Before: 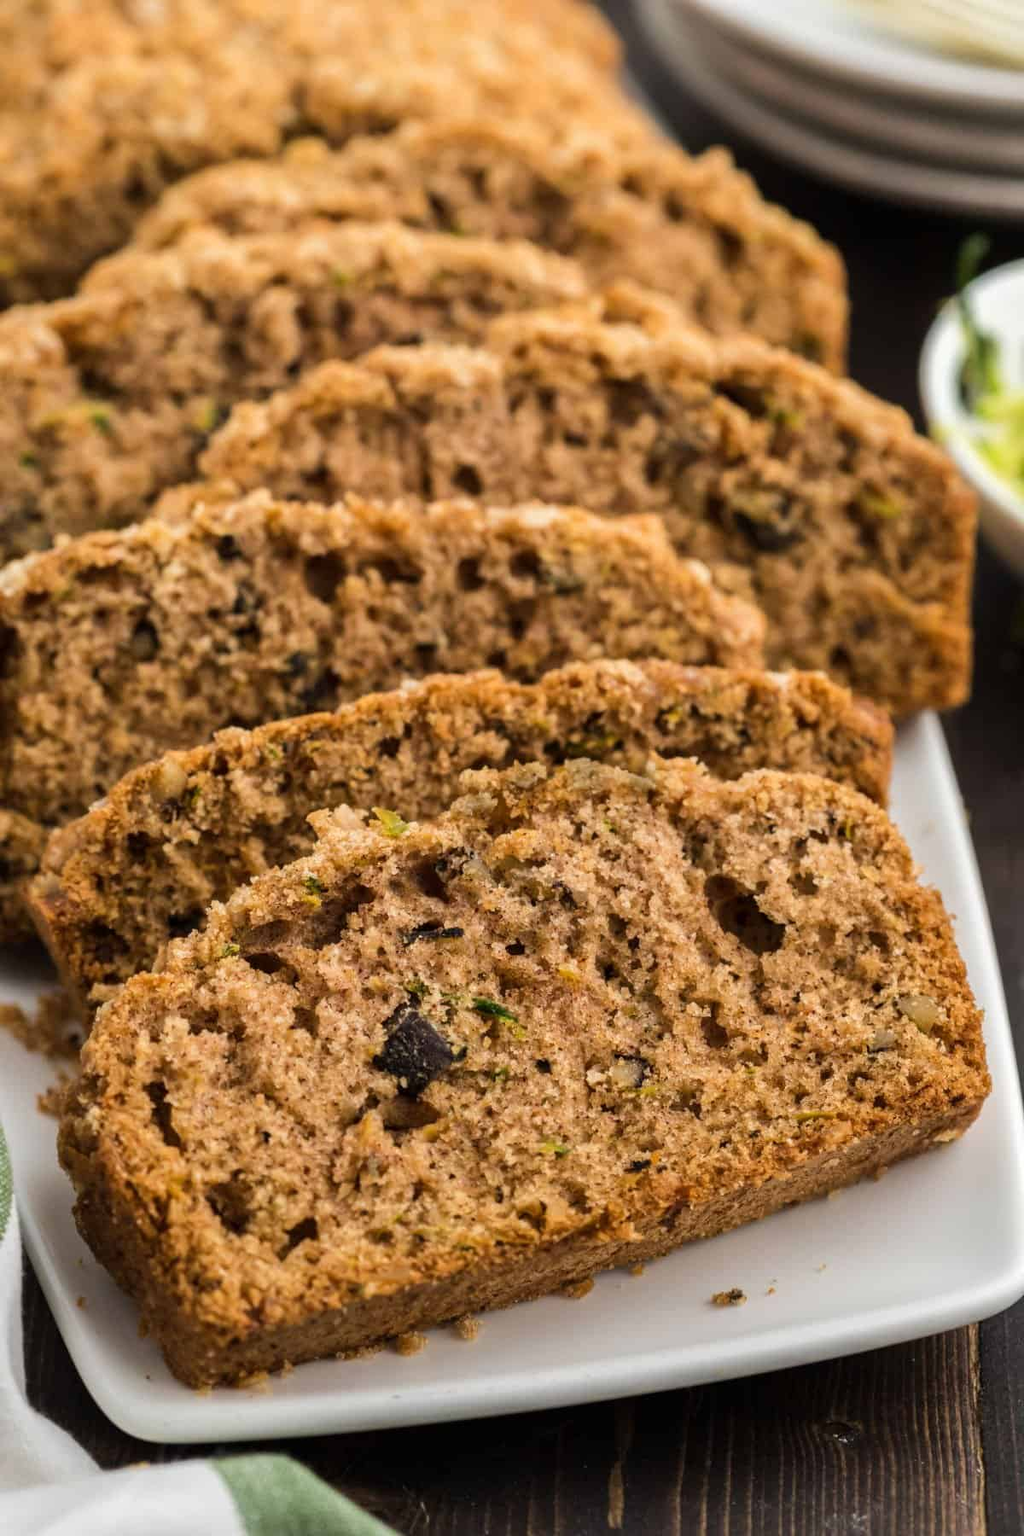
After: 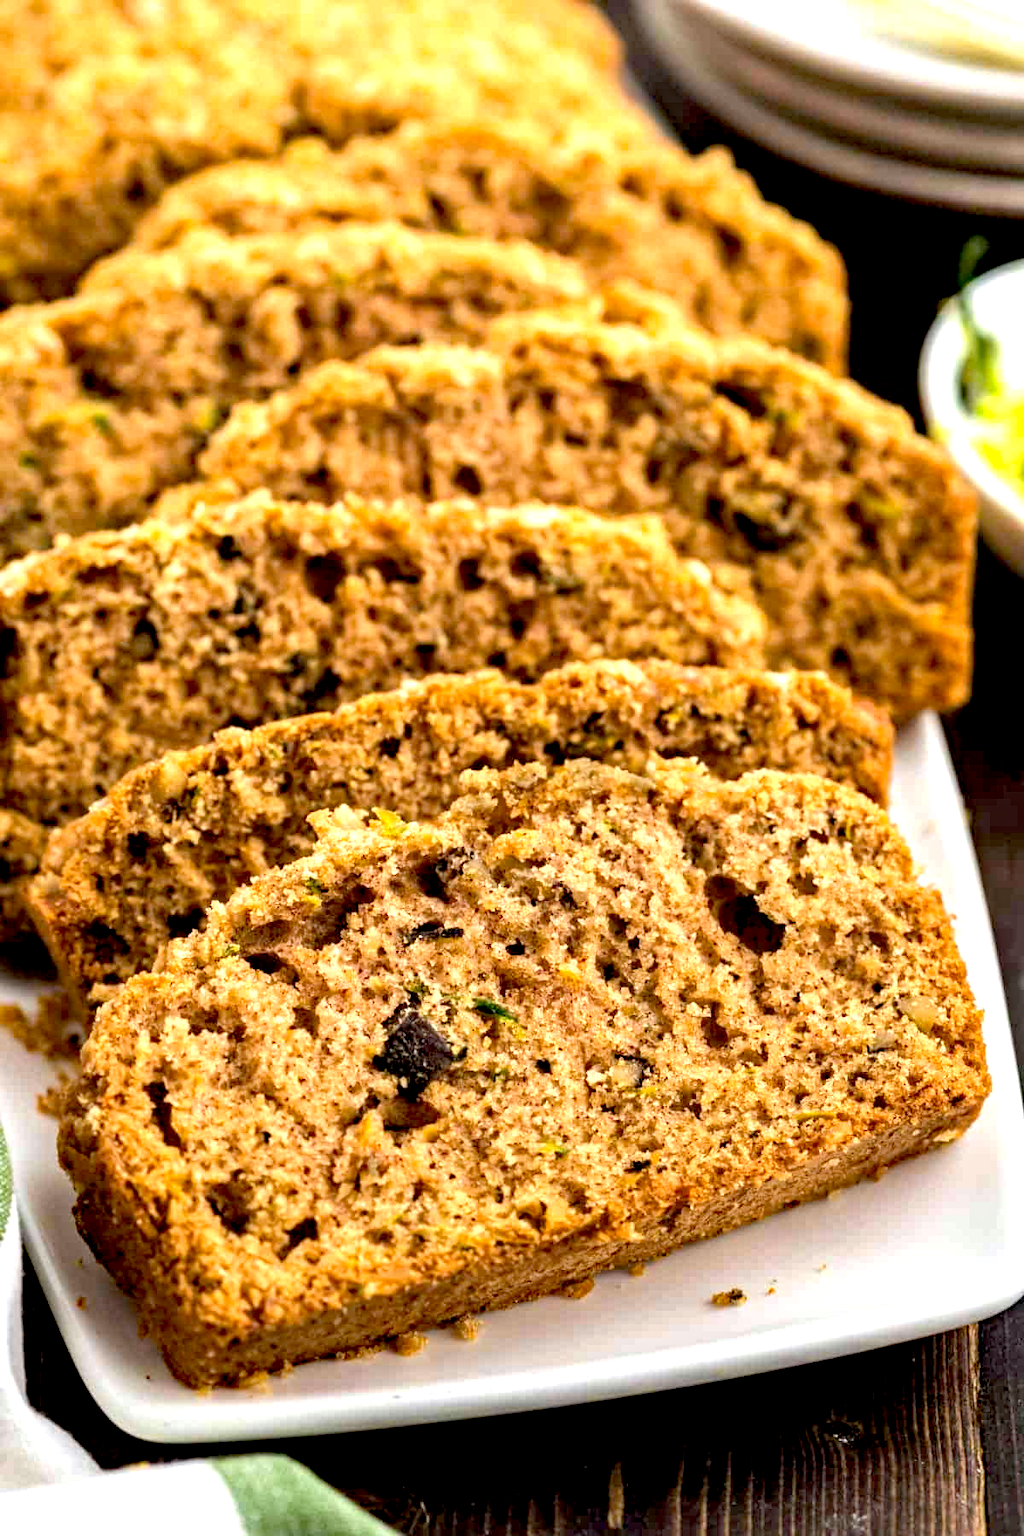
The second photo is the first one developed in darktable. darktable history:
haze removal: strength 0.4, distance 0.216, compatibility mode true, adaptive false
exposure: black level correction 0.01, exposure 1 EV, compensate exposure bias true, compensate highlight preservation false
